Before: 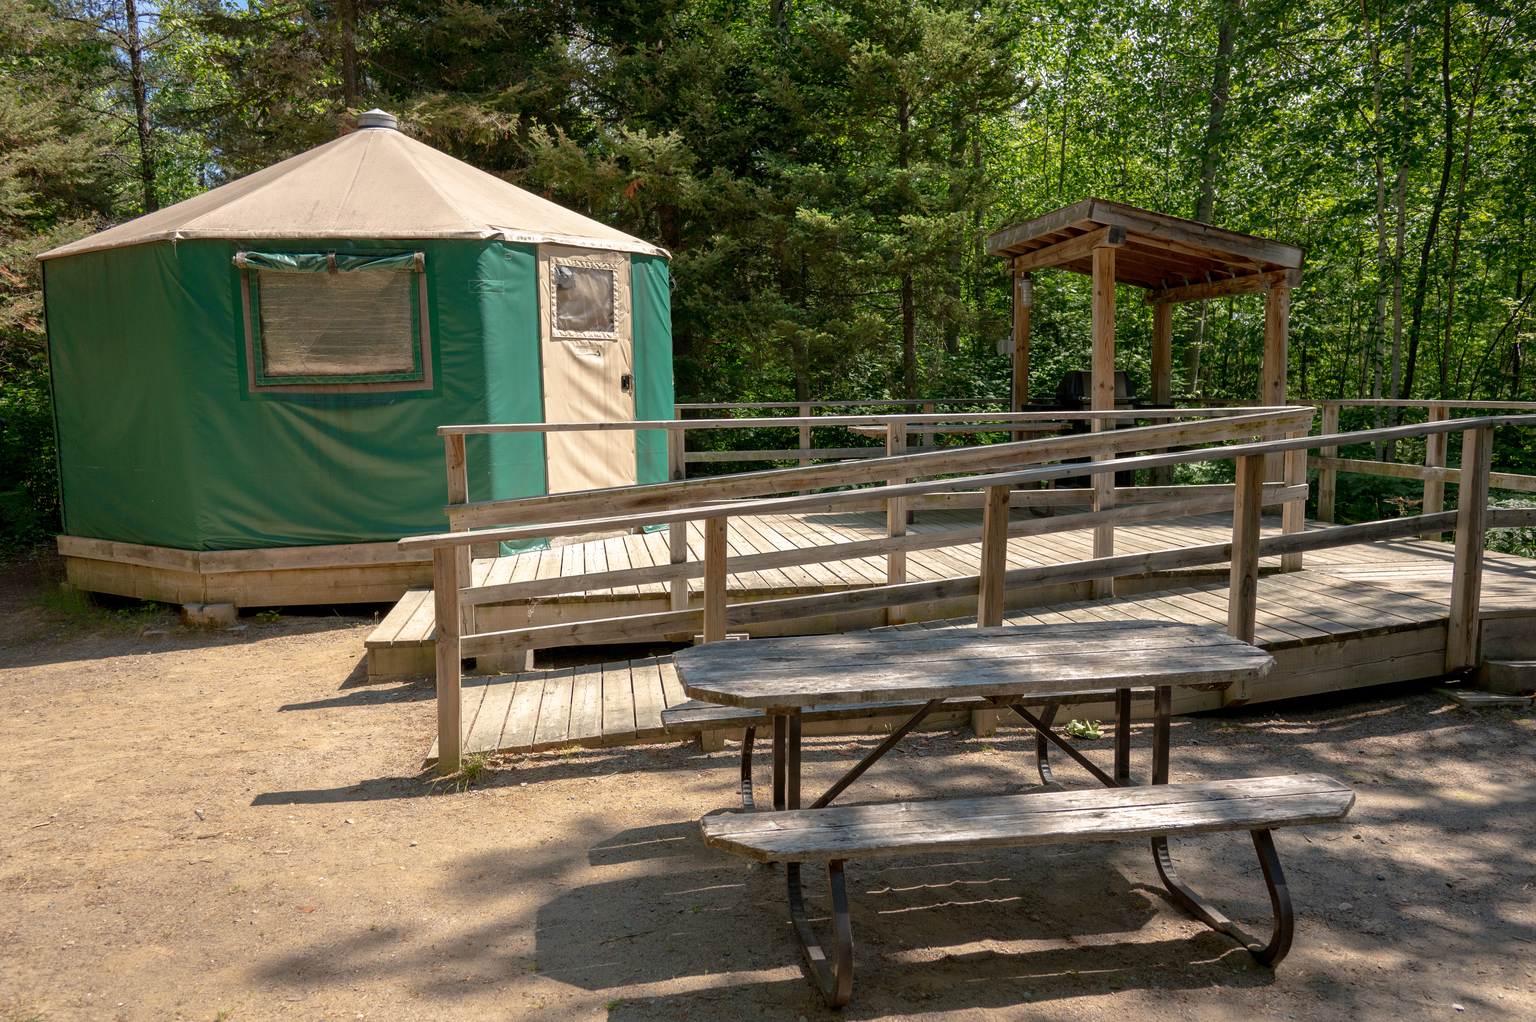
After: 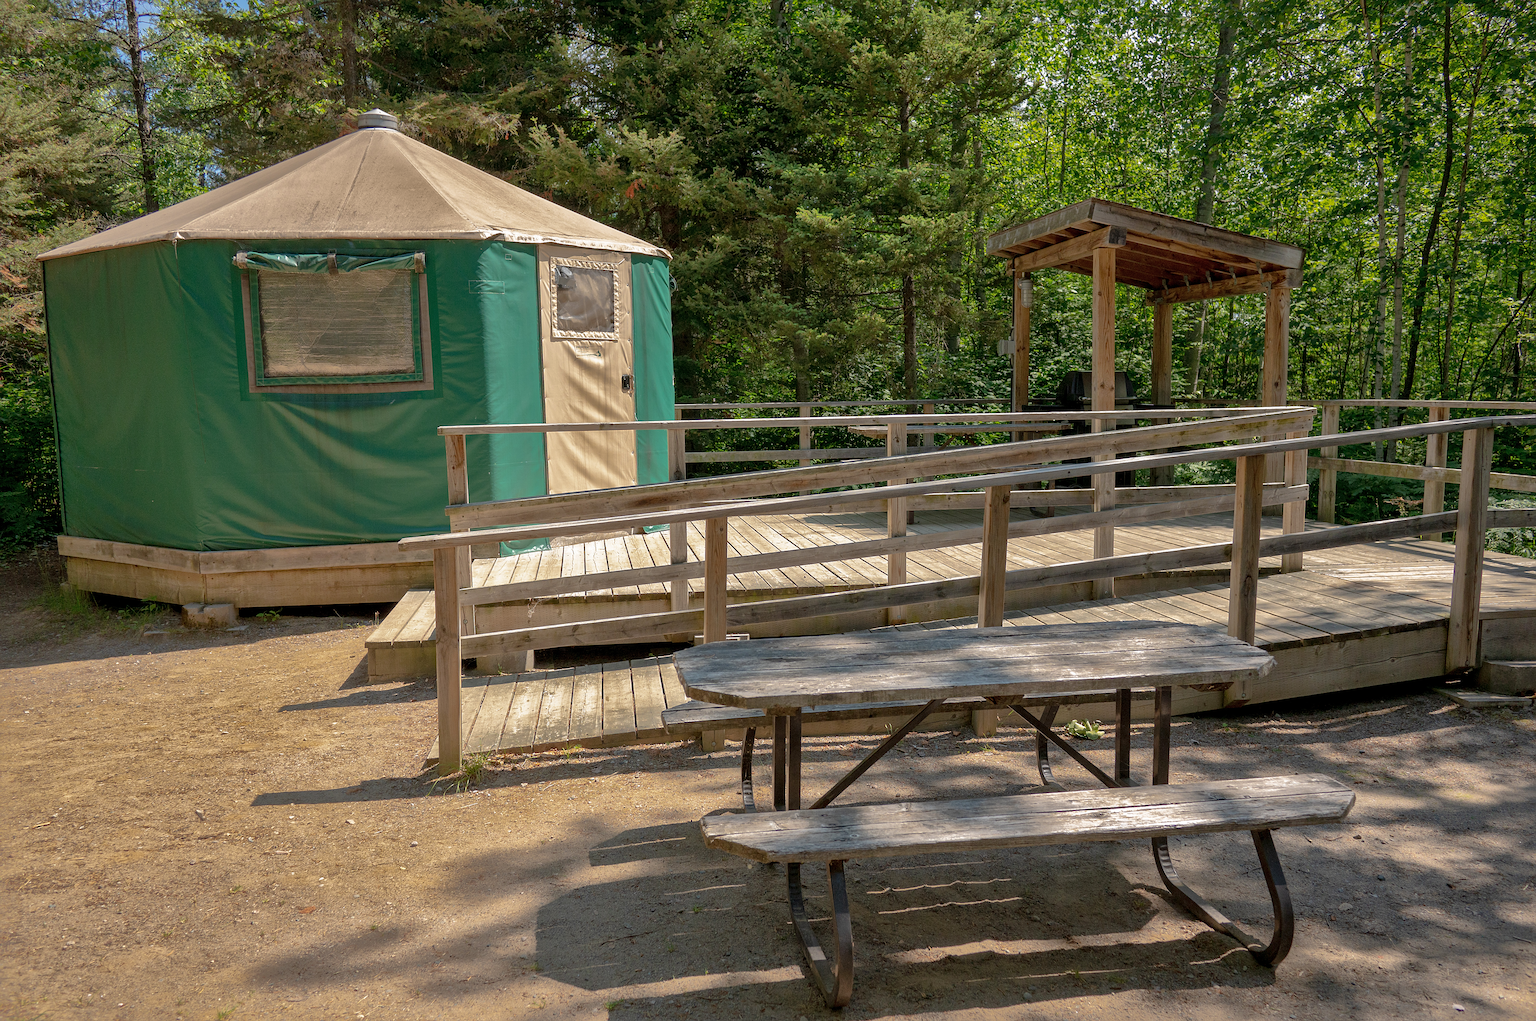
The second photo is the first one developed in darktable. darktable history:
shadows and highlights: shadows 39.11, highlights -74.48
sharpen: radius 1.941
